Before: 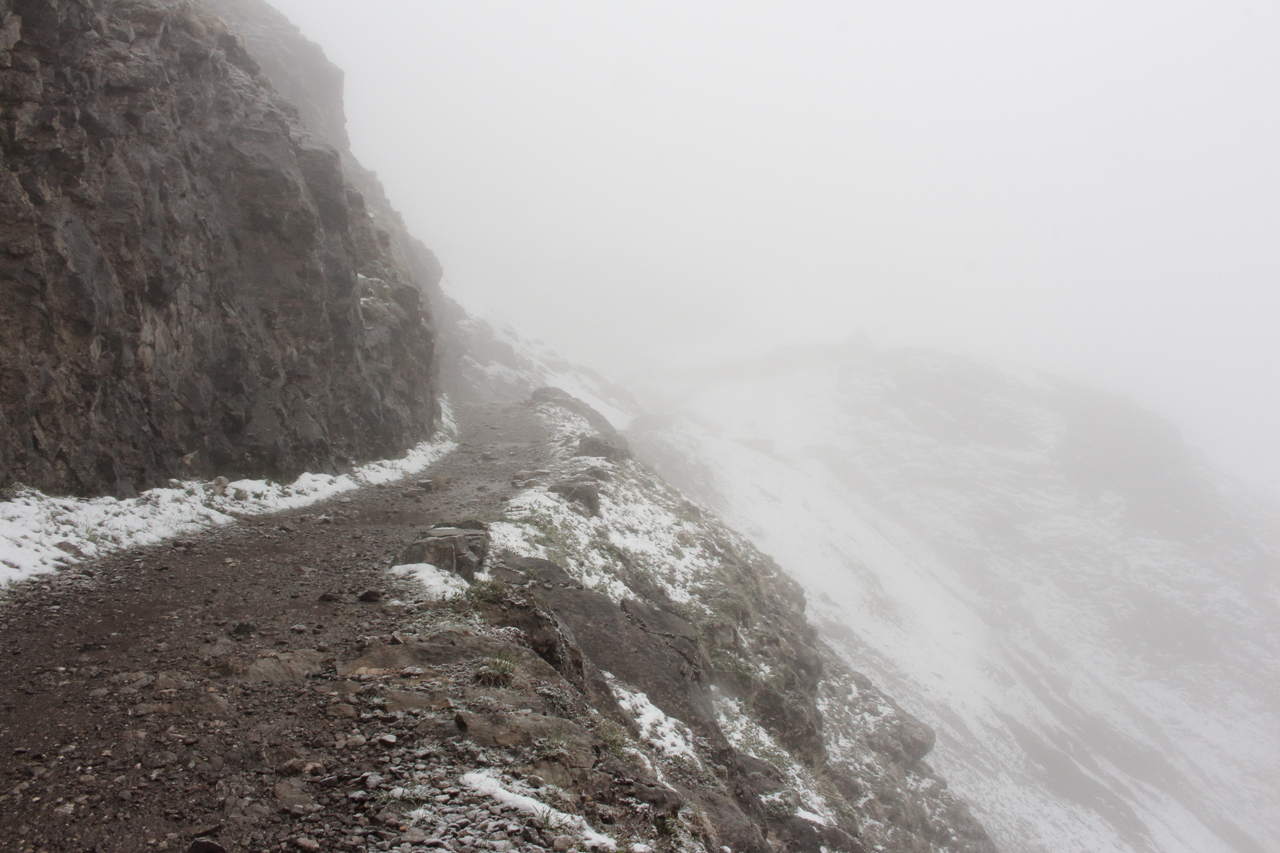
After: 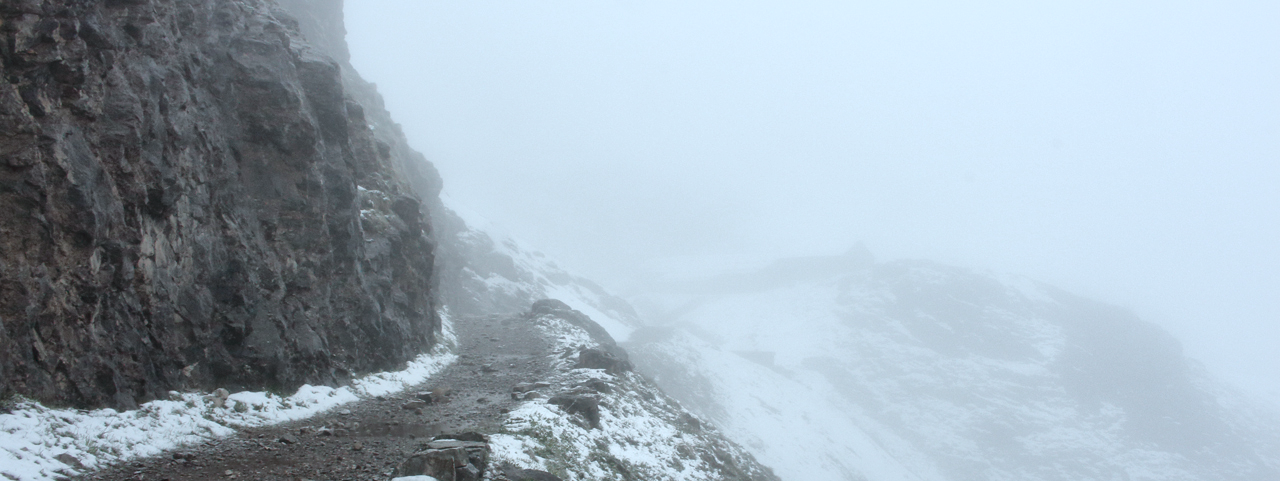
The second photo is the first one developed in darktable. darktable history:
local contrast: mode bilateral grid, contrast 20, coarseness 50, detail 161%, midtone range 0.2
color calibration: illuminant F (fluorescent), F source F9 (Cool White Deluxe 4150 K) – high CRI, x 0.374, y 0.373, temperature 4162.85 K
color balance rgb: linear chroma grading › shadows -7.998%, linear chroma grading › global chroma 9.973%, perceptual saturation grading › global saturation 0.436%, perceptual saturation grading › highlights -25.458%, perceptual saturation grading › shadows 29.337%, saturation formula JzAzBz (2021)
crop and rotate: top 10.451%, bottom 33.124%
